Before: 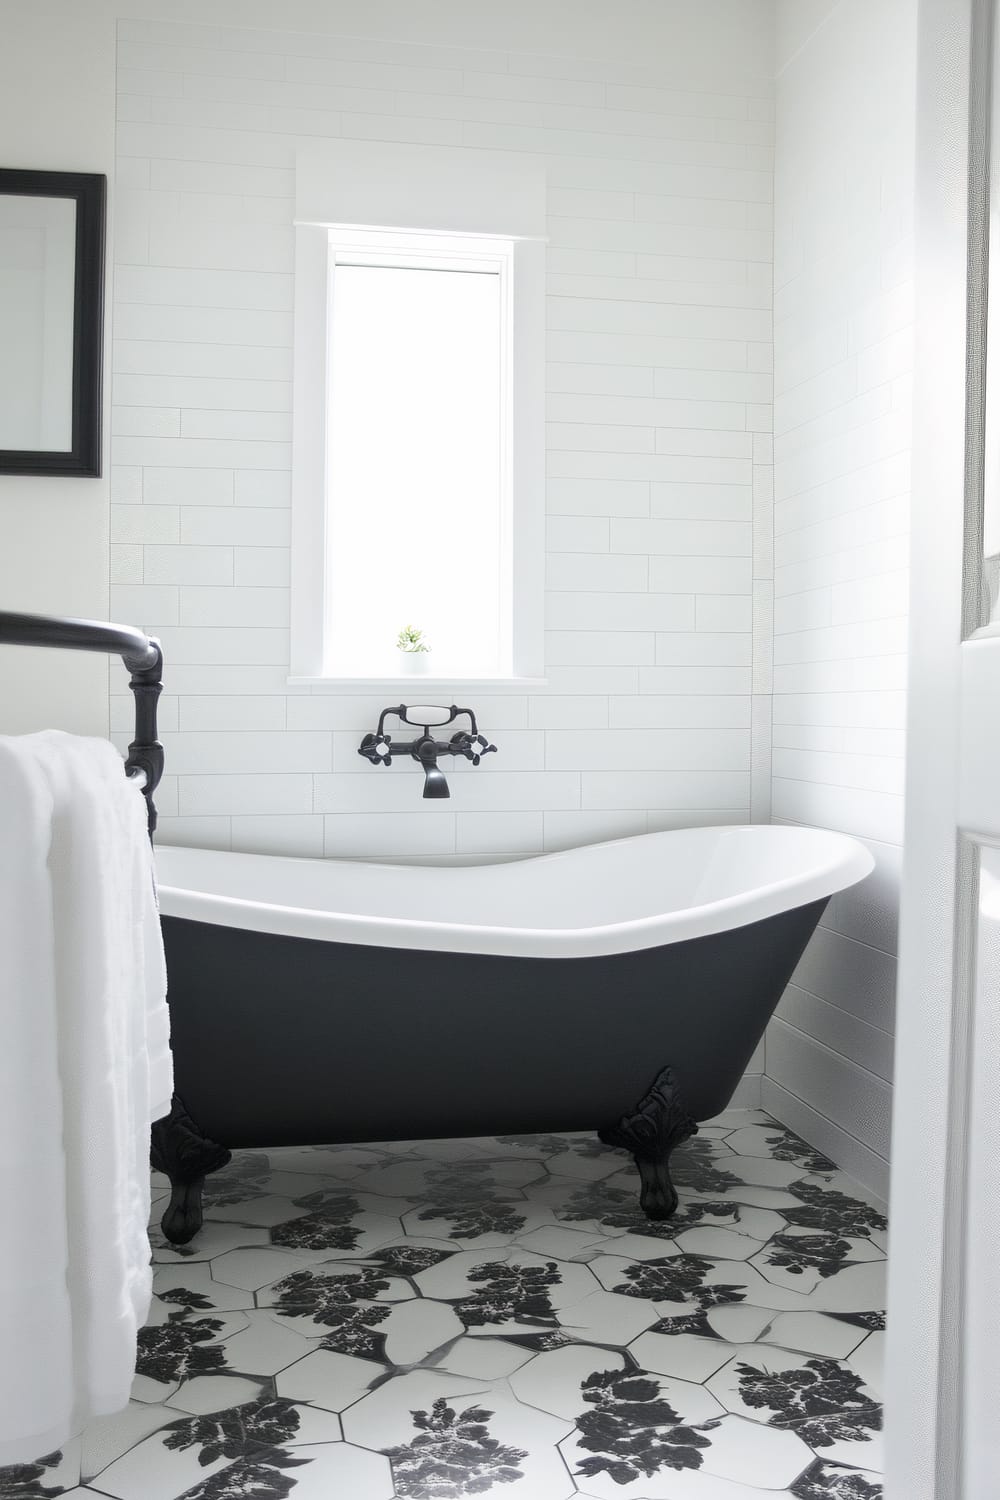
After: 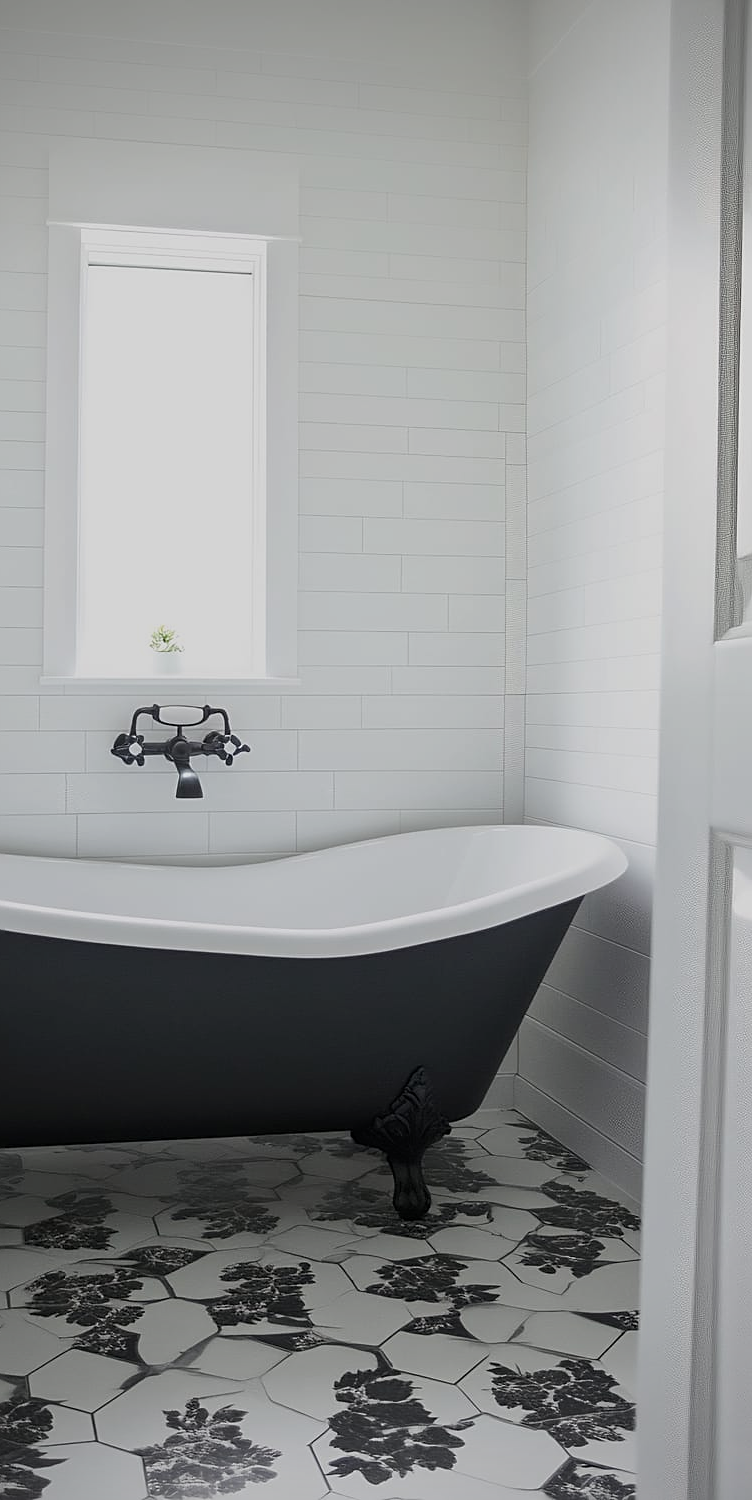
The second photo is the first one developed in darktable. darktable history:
sharpen: on, module defaults
crop and rotate: left 24.752%
exposure: exposure -0.595 EV, compensate highlight preservation false
vignetting: brightness -0.414, saturation -0.301, unbound false
